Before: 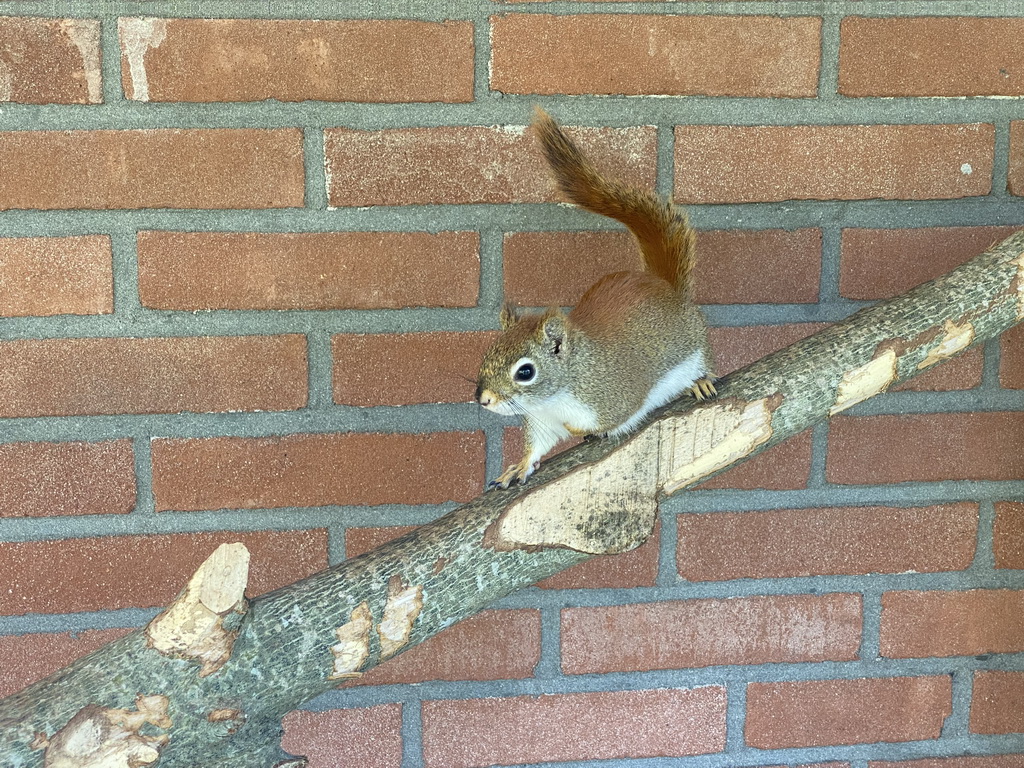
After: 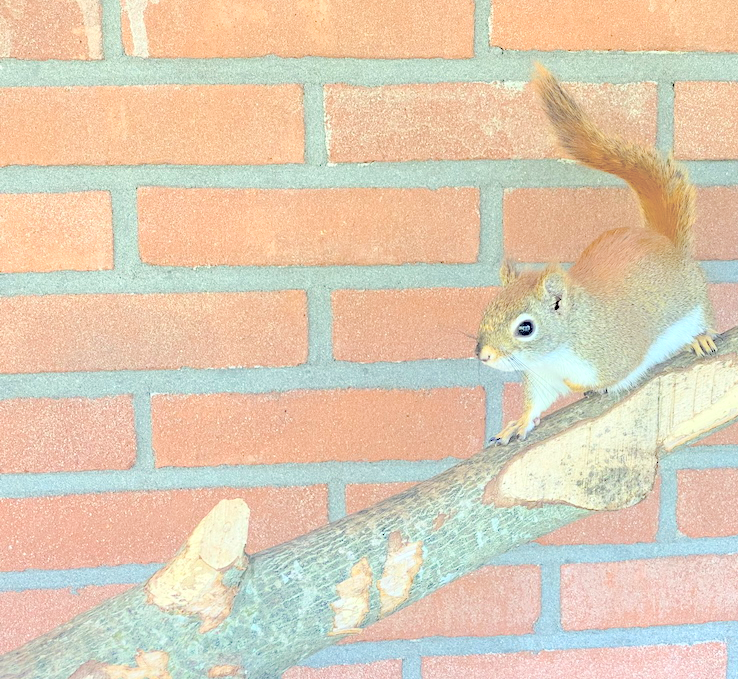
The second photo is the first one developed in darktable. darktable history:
crop: top 5.799%, right 27.858%, bottom 5.744%
haze removal: compatibility mode true, adaptive false
contrast brightness saturation: brightness 0.986
